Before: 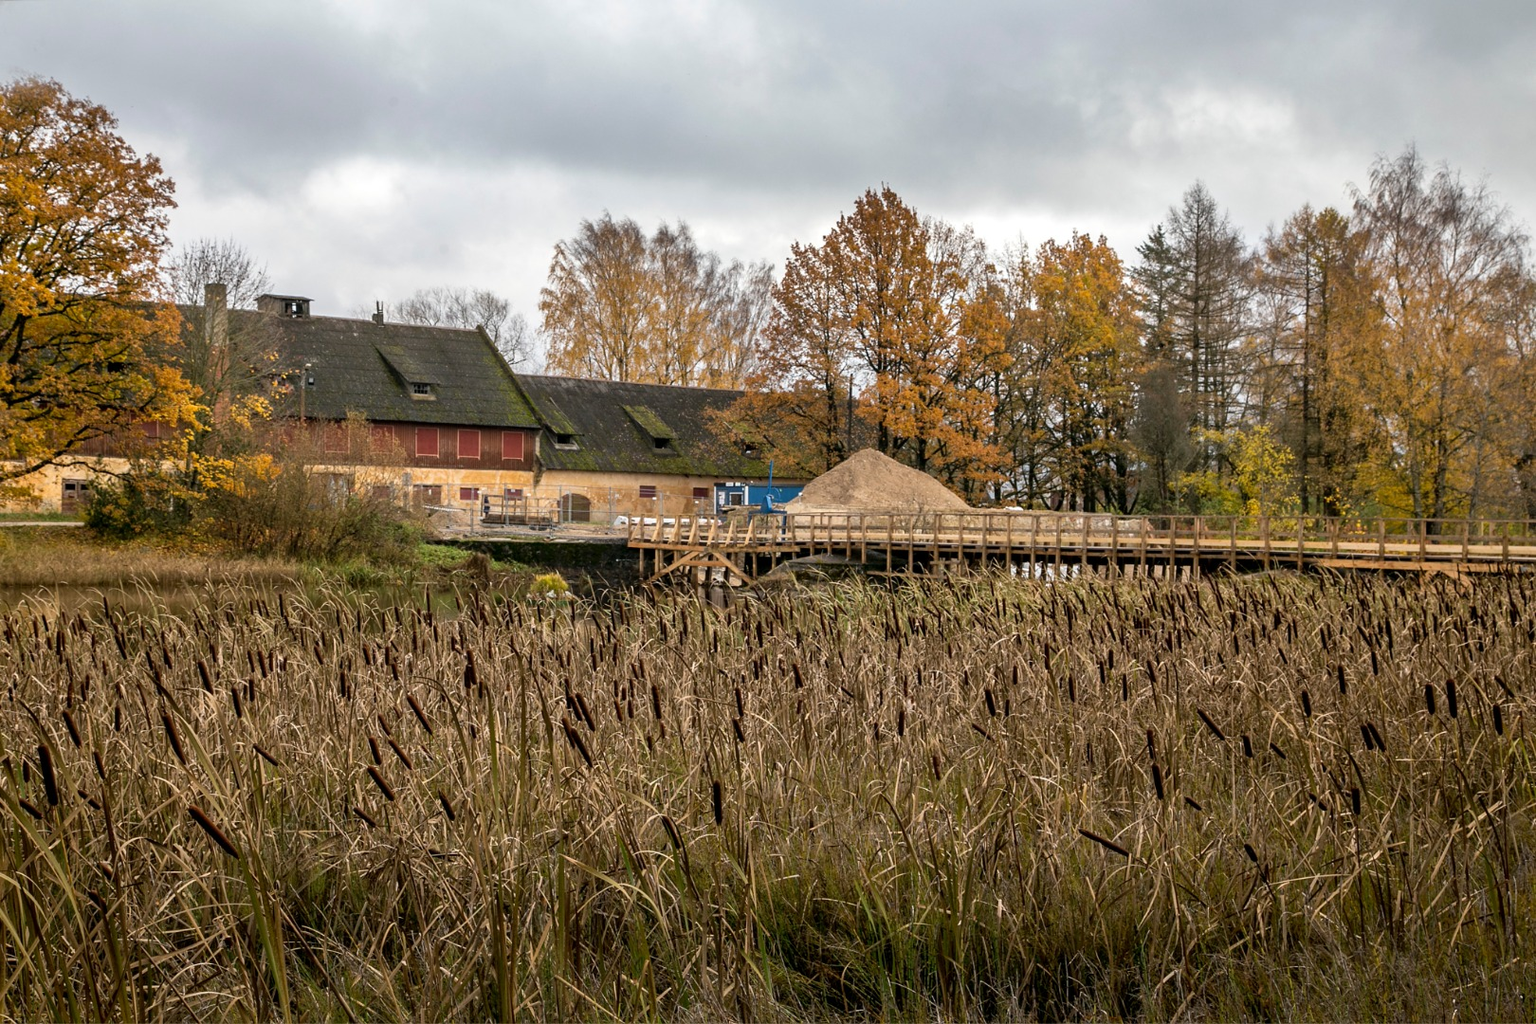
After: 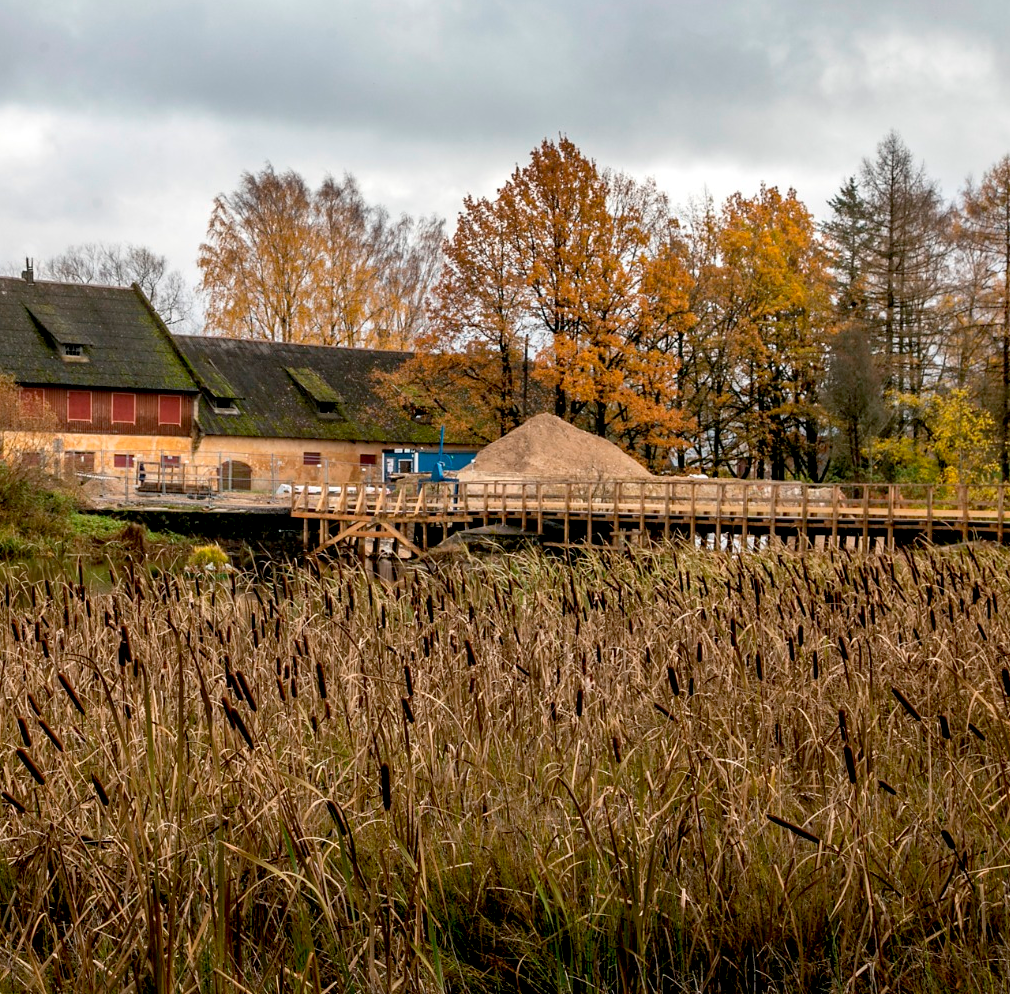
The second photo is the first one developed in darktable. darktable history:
exposure: black level correction 0.009, compensate highlight preservation false
crop and rotate: left 22.918%, top 5.629%, right 14.711%, bottom 2.247%
